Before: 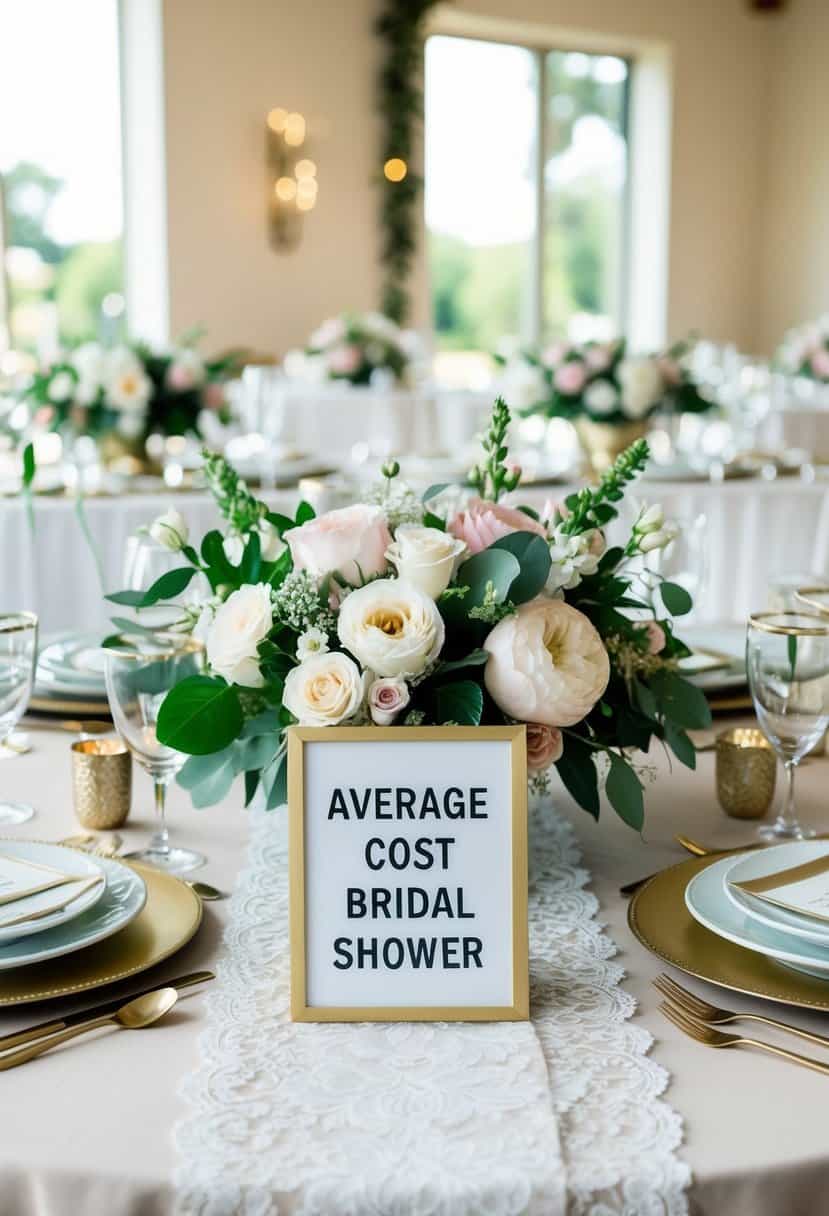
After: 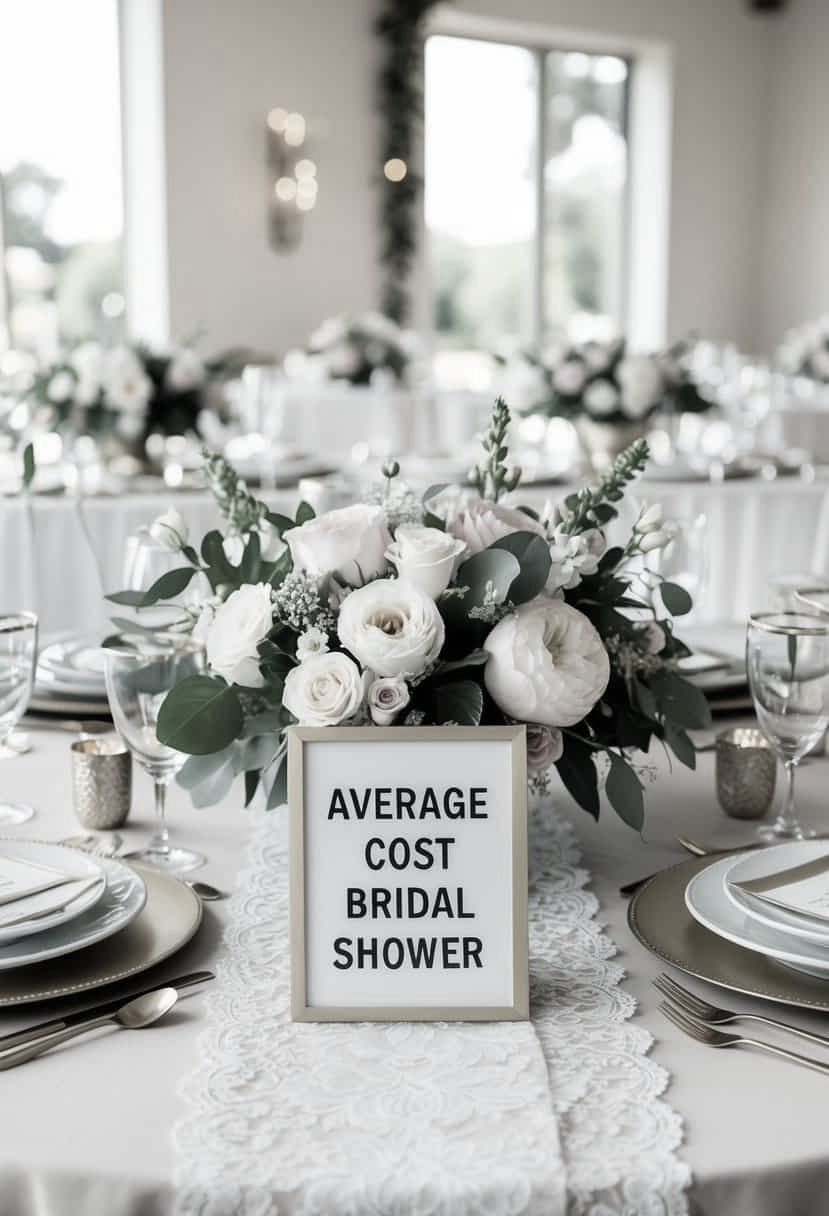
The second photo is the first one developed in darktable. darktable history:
color correction: highlights b* 0.043, saturation 0.21
